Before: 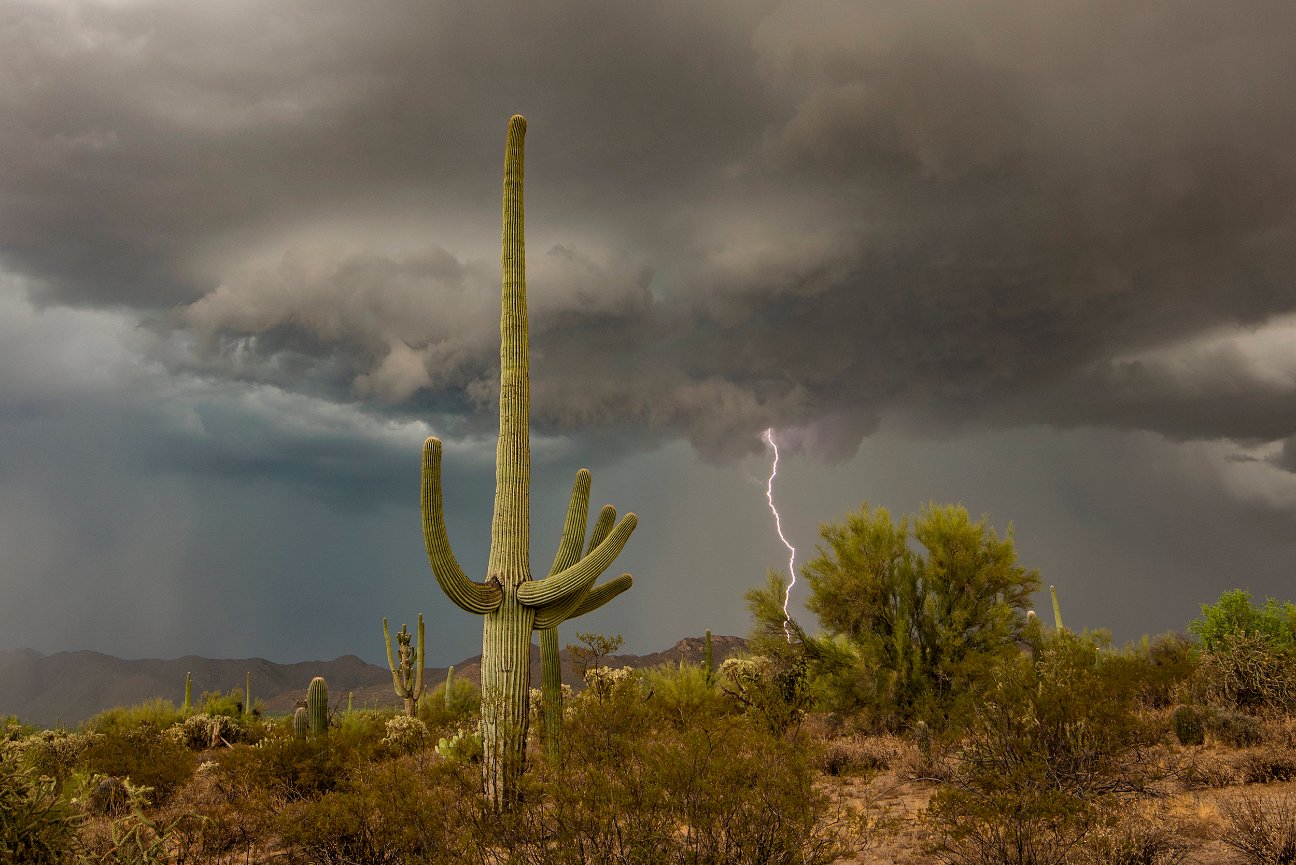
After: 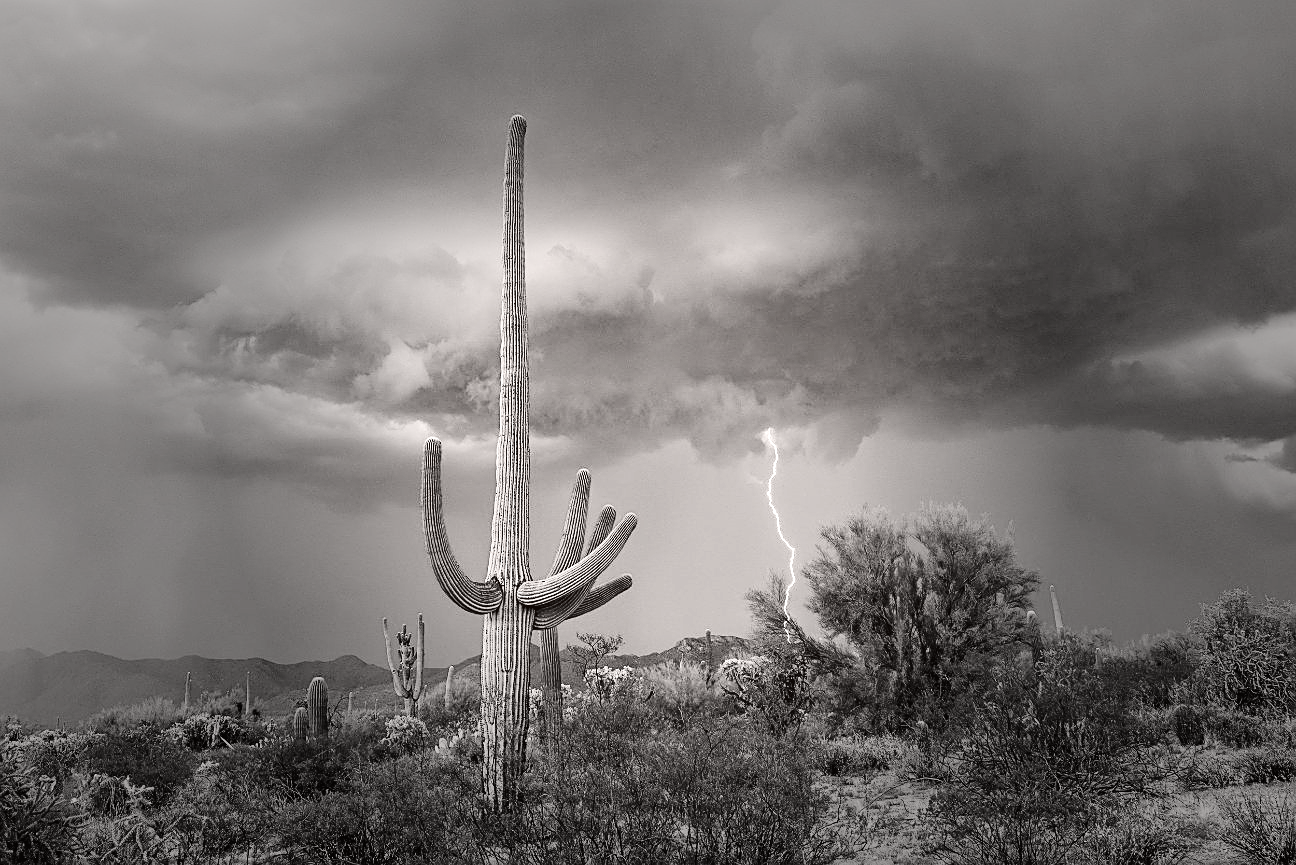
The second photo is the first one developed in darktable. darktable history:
exposure: black level correction 0, exposure 1.1 EV, compensate exposure bias true, compensate highlight preservation false
rgb curve: mode RGB, independent channels
color calibration: output gray [0.267, 0.423, 0.261, 0], illuminant same as pipeline (D50), adaptation none (bypass)
sharpen: on, module defaults
vignetting: fall-off start 31.28%, fall-off radius 34.64%, brightness -0.575
tone curve: curves: ch0 [(0.003, 0.023) (0.071, 0.052) (0.236, 0.197) (0.466, 0.557) (0.631, 0.764) (0.806, 0.906) (1, 1)]; ch1 [(0, 0) (0.262, 0.227) (0.417, 0.386) (0.469, 0.467) (0.502, 0.51) (0.528, 0.521) (0.573, 0.555) (0.605, 0.621) (0.644, 0.671) (0.686, 0.728) (0.994, 0.987)]; ch2 [(0, 0) (0.262, 0.188) (0.385, 0.353) (0.427, 0.424) (0.495, 0.502) (0.531, 0.555) (0.583, 0.632) (0.644, 0.748) (1, 1)], color space Lab, independent channels, preserve colors none
